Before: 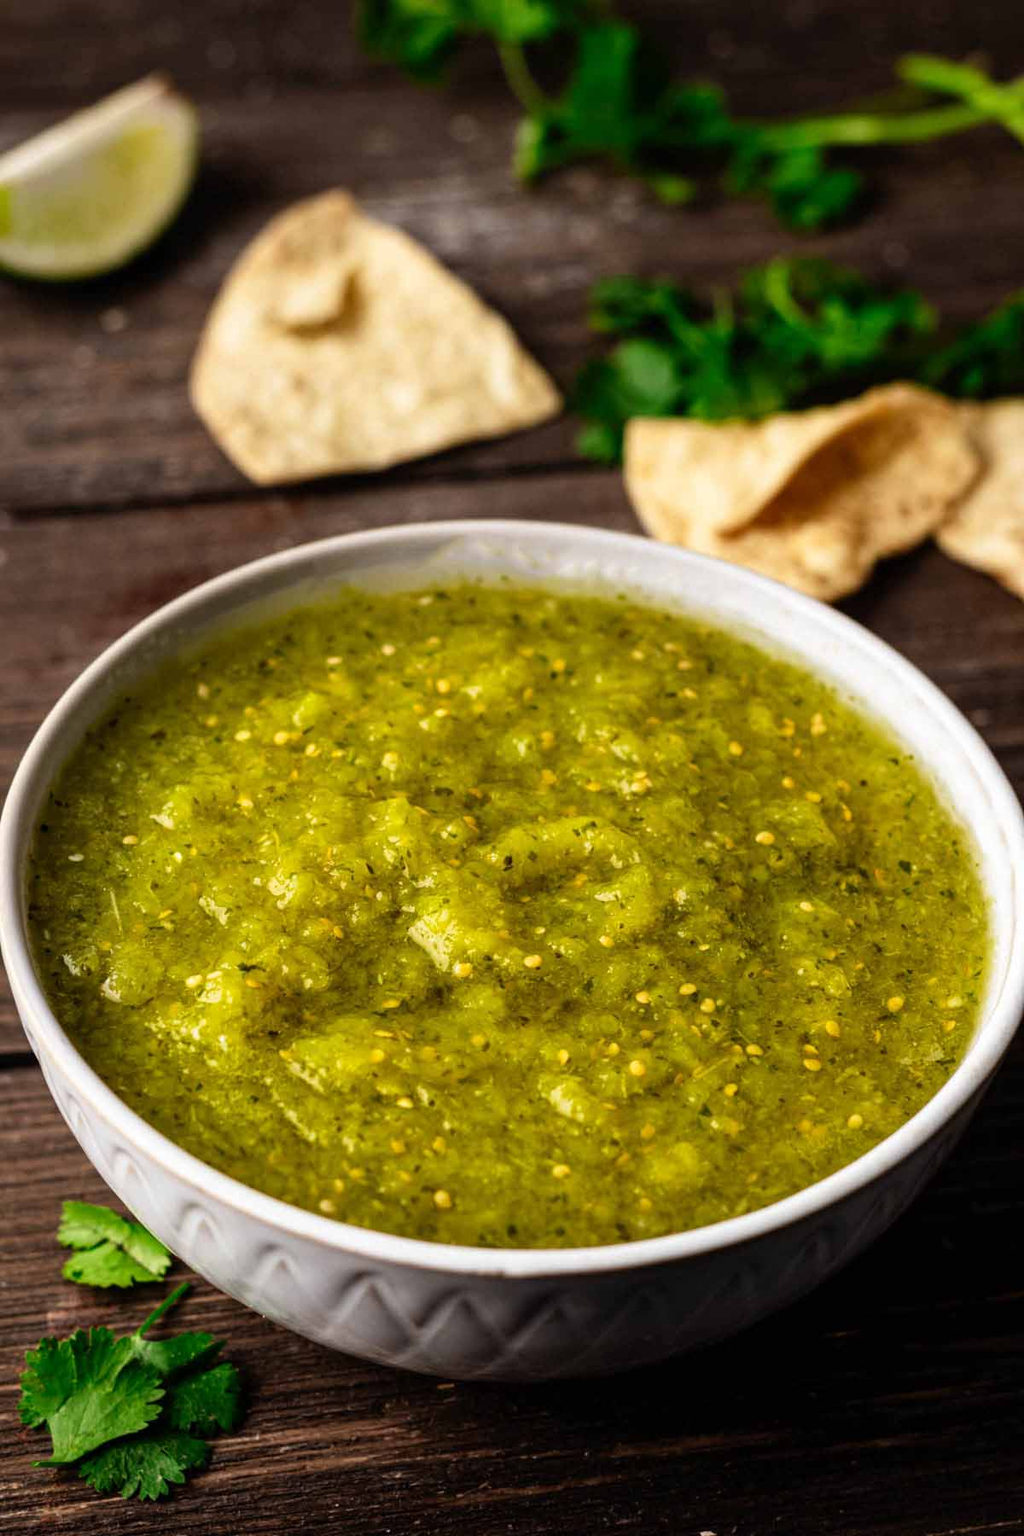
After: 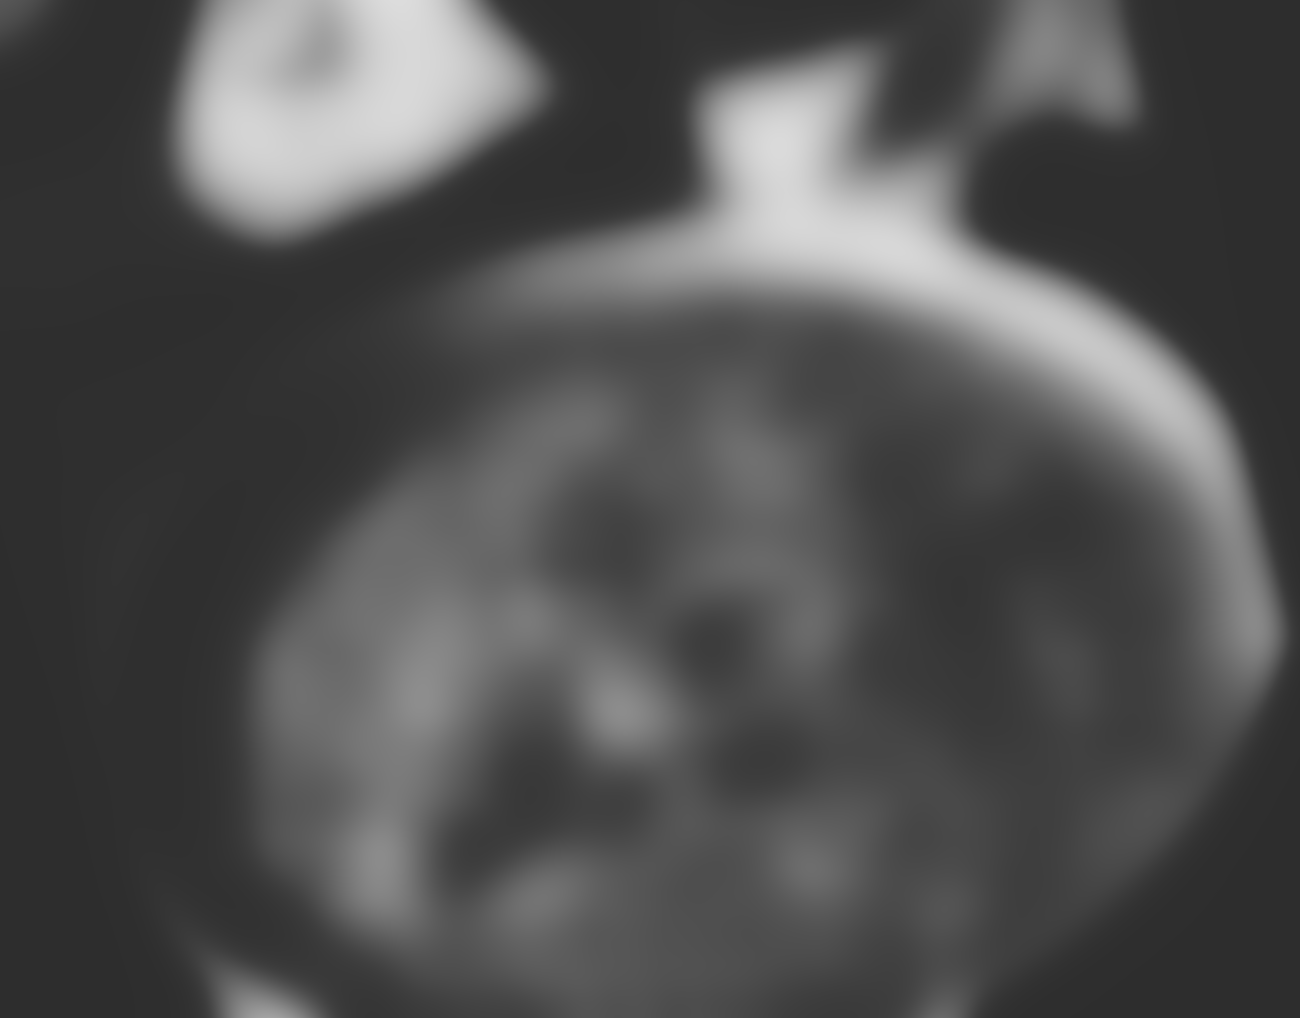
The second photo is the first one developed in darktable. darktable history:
lowpass: radius 31.92, contrast 1.72, brightness -0.98, saturation 0.94
rgb curve: curves: ch0 [(0, 0.186) (0.314, 0.284) (0.775, 0.708) (1, 1)], compensate middle gray true, preserve colors none
rotate and perspective: rotation -14.8°, crop left 0.1, crop right 0.903, crop top 0.25, crop bottom 0.748
monochrome: on, module defaults
